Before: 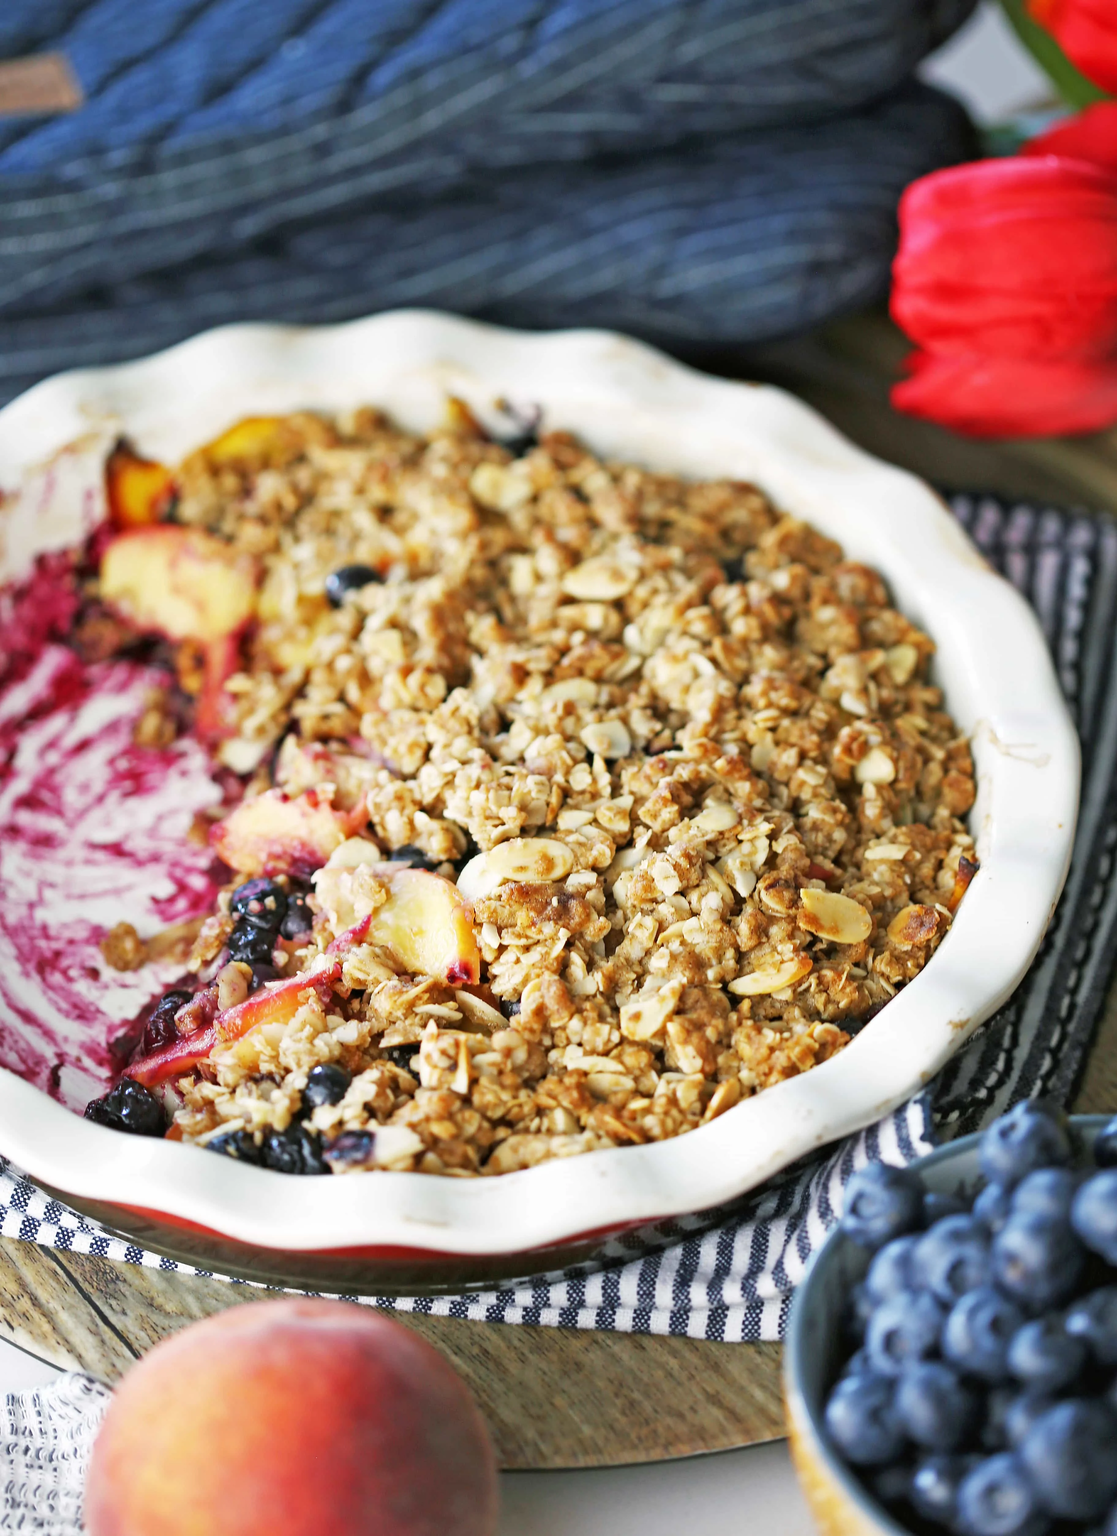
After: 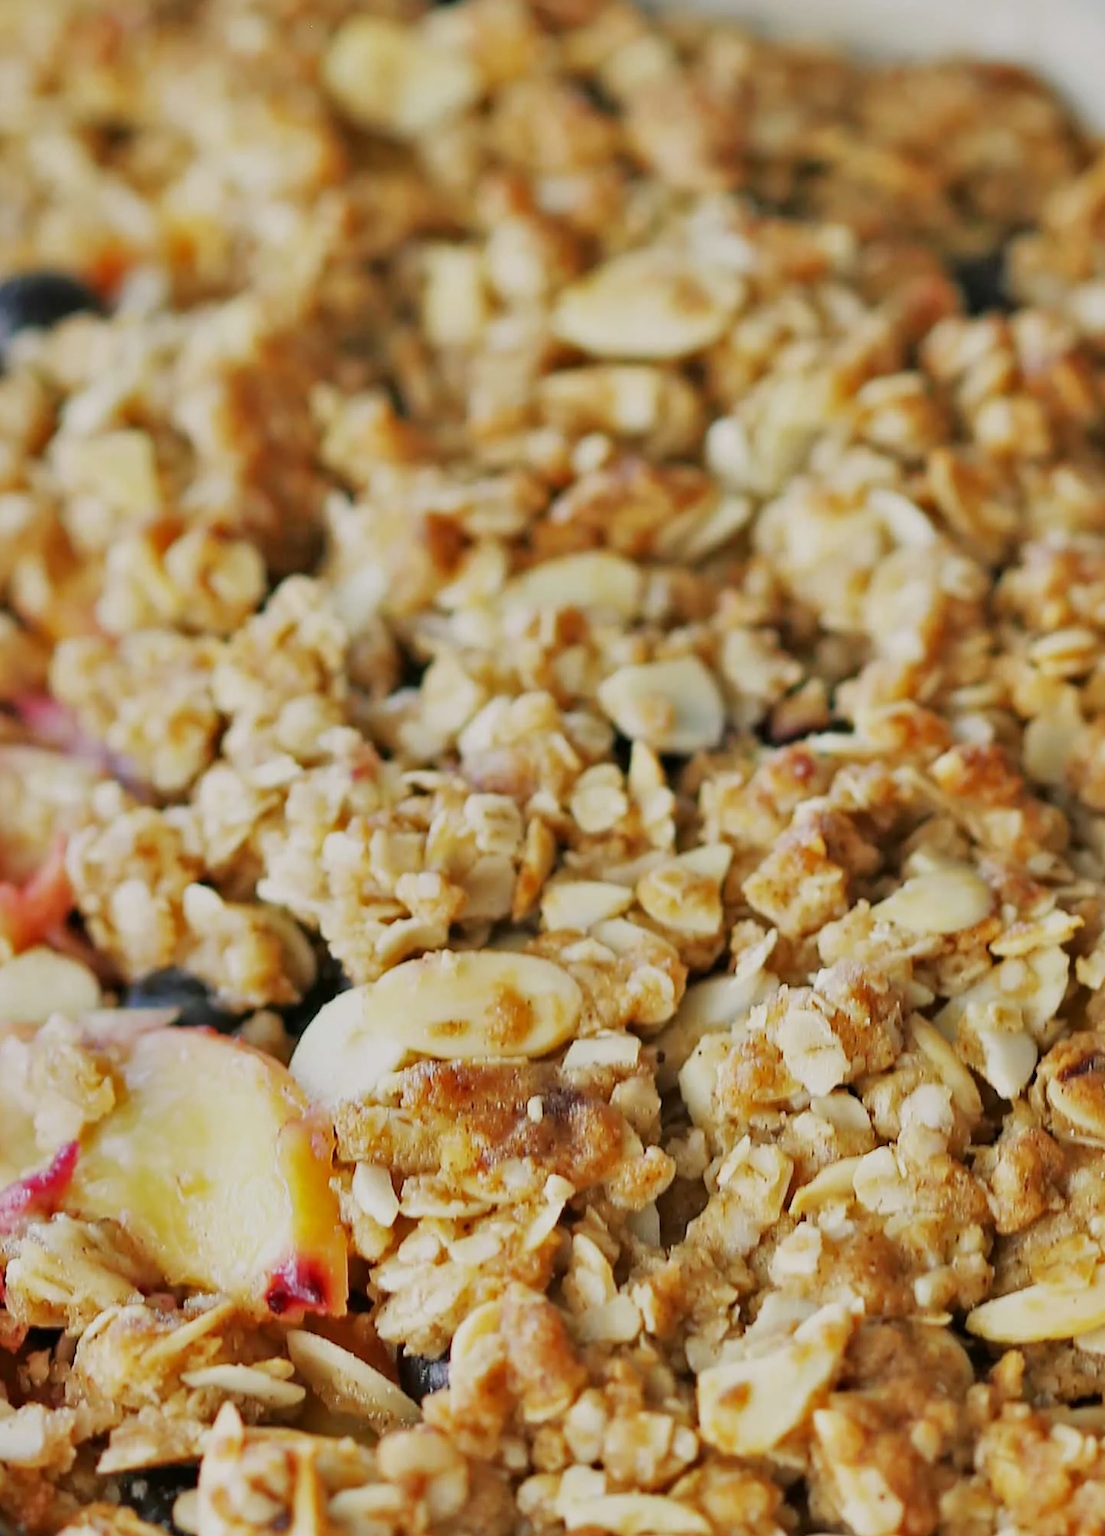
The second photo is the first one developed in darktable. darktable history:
tone equalizer: -8 EV -0.001 EV, -7 EV 0.004 EV, -6 EV -0.022 EV, -5 EV 0.01 EV, -4 EV -0.013 EV, -3 EV 0.04 EV, -2 EV -0.09 EV, -1 EV -0.312 EV, +0 EV -0.587 EV, mask exposure compensation -0.512 EV
shadows and highlights: shadows -20.58, white point adjustment -2.09, highlights -34.8
crop: left 30.468%, top 29.726%, right 29.789%, bottom 30.129%
